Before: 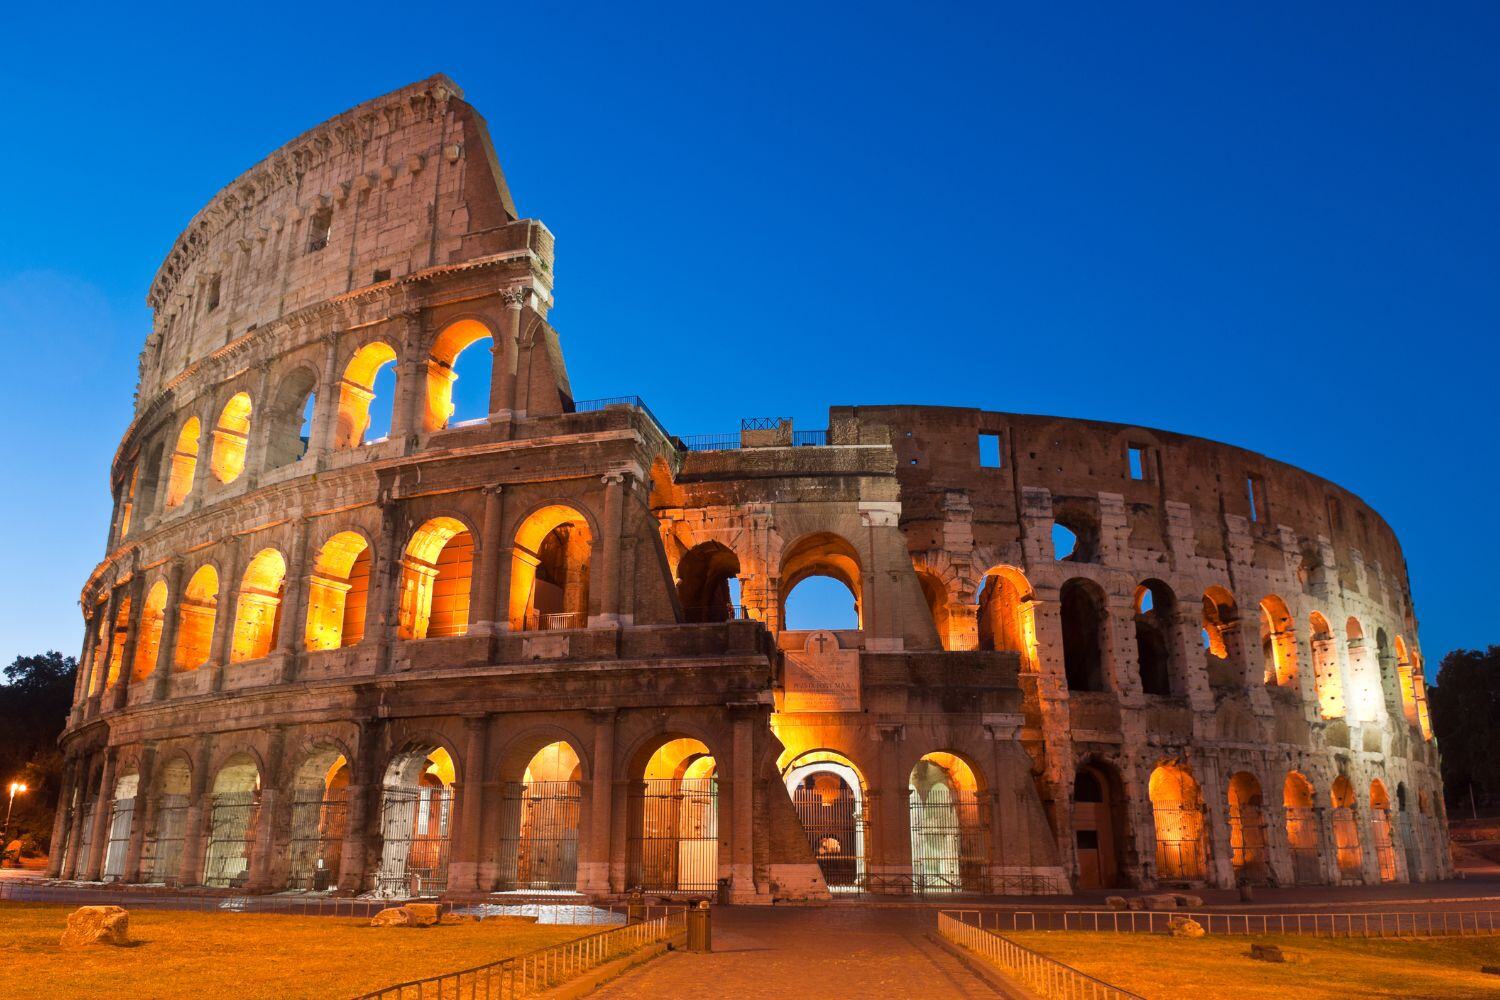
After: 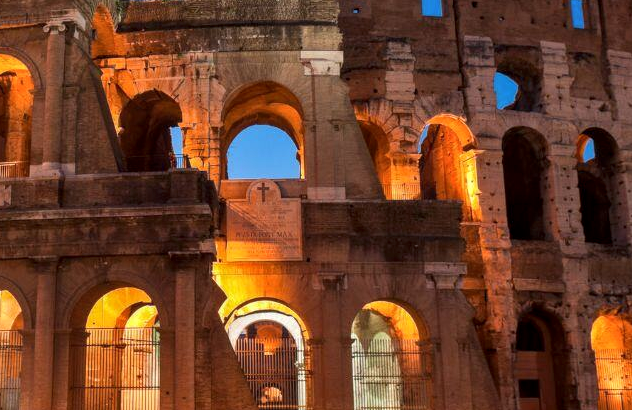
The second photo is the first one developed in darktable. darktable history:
exposure: compensate highlight preservation false
crop: left 37.221%, top 45.169%, right 20.63%, bottom 13.777%
local contrast: on, module defaults
